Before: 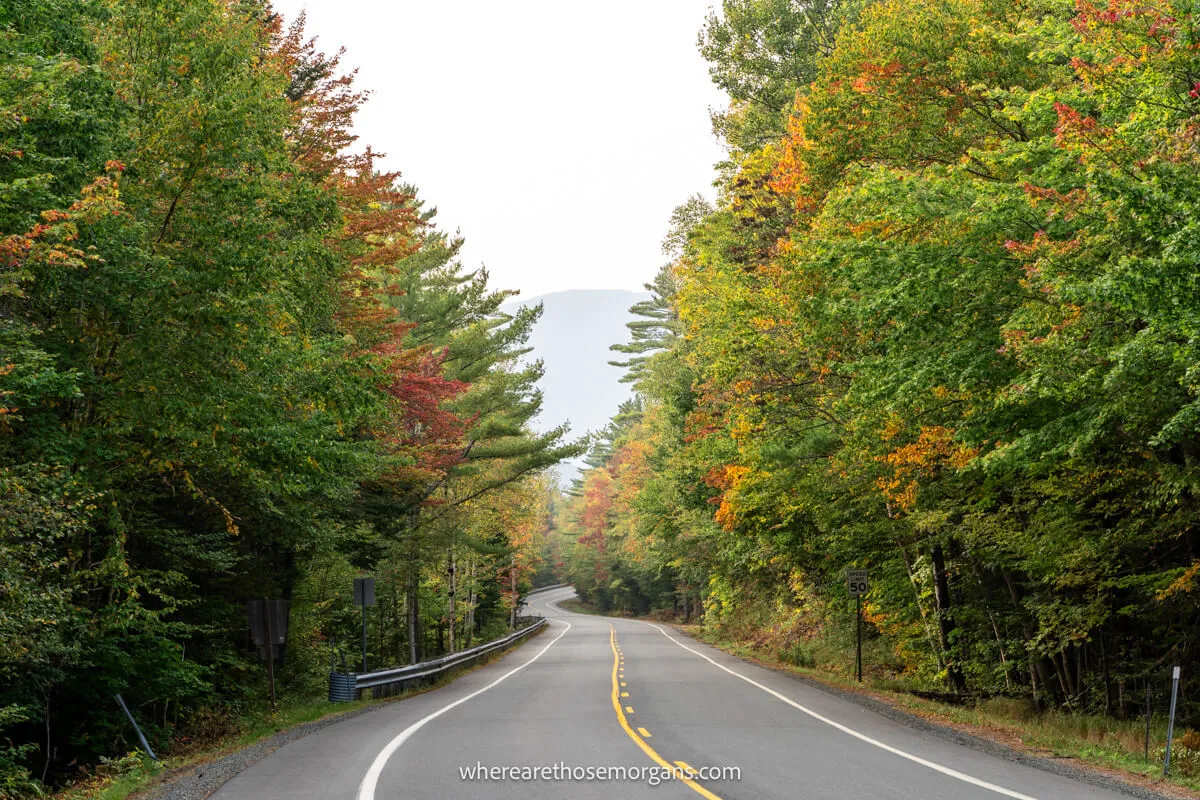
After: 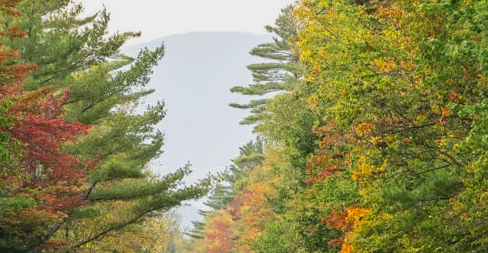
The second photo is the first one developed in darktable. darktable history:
crop: left 31.61%, top 32.337%, right 27.681%, bottom 36.005%
contrast brightness saturation: contrast -0.125
